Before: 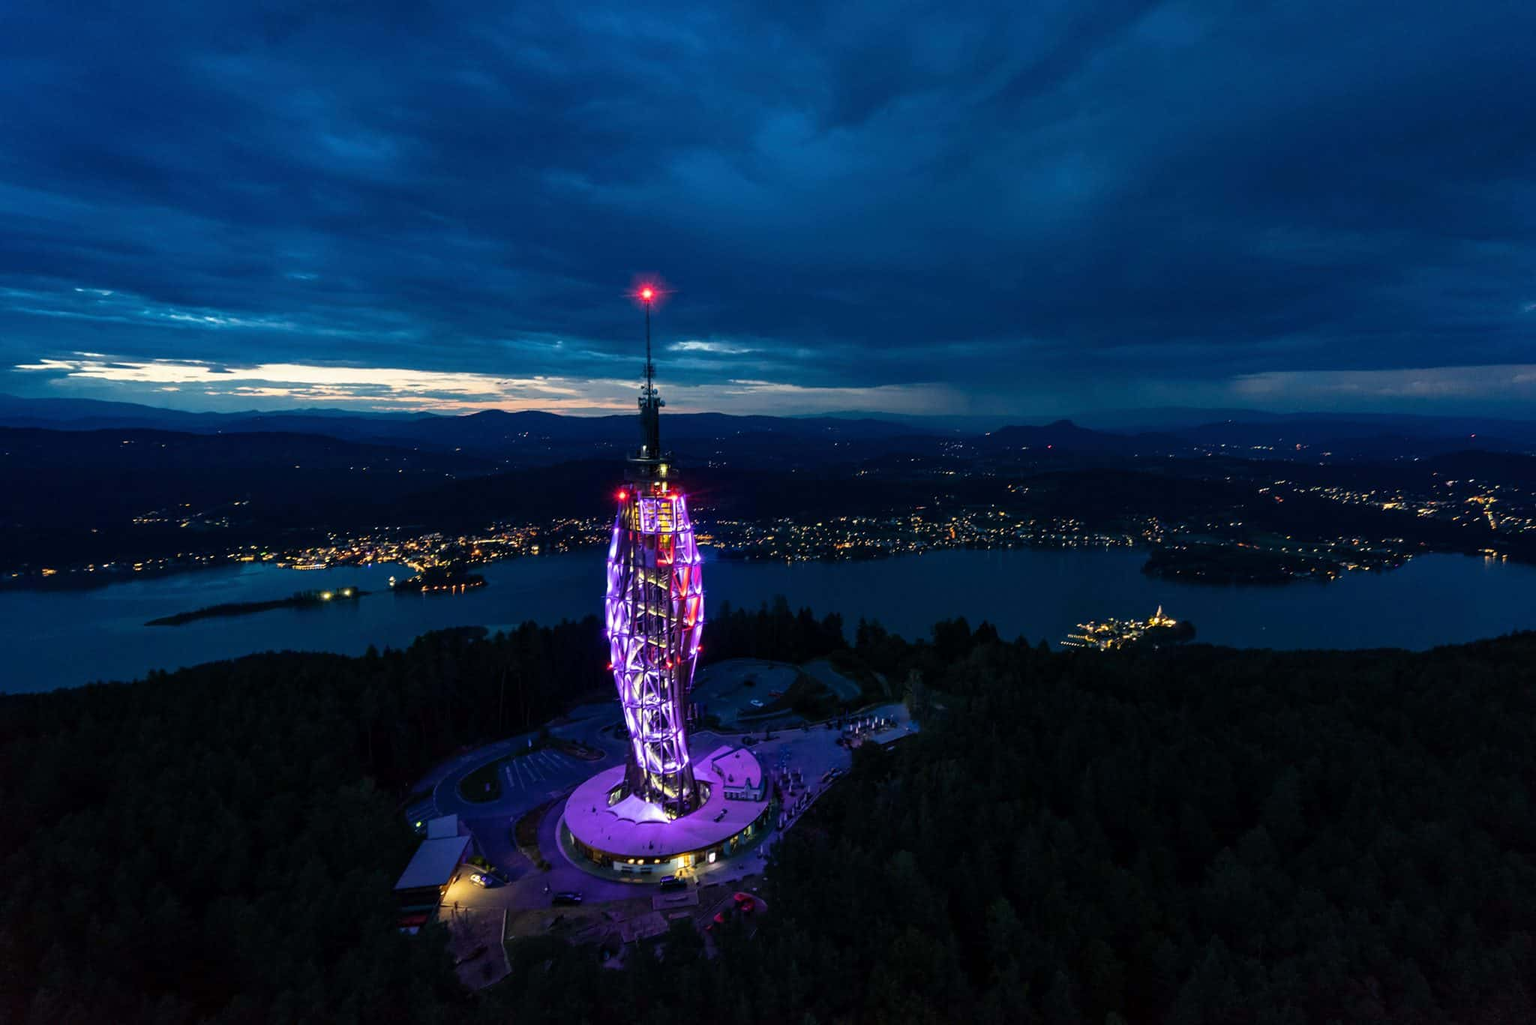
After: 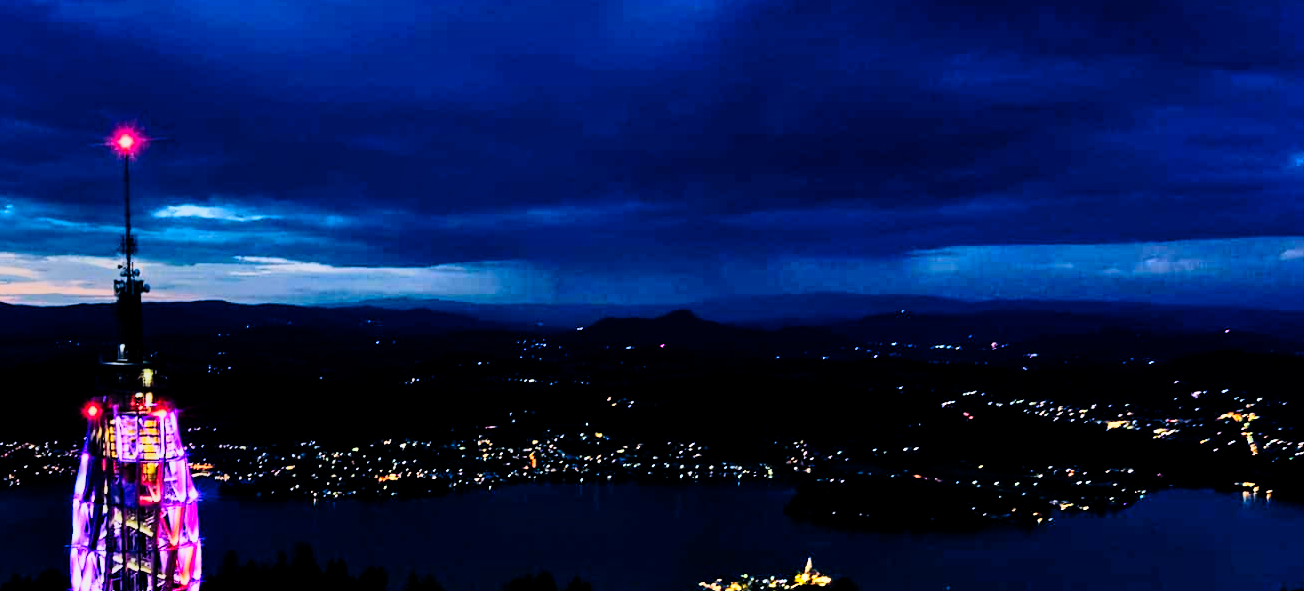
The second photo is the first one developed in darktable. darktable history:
filmic rgb: middle gray luminance 29%, black relative exposure -10.3 EV, white relative exposure 5.5 EV, threshold 6 EV, target black luminance 0%, hardness 3.95, latitude 2.04%, contrast 1.132, highlights saturation mix 5%, shadows ↔ highlights balance 15.11%, add noise in highlights 0, preserve chrominance no, color science v3 (2019), use custom middle-gray values true, iterations of high-quality reconstruction 0, contrast in highlights soft, enable highlight reconstruction true
graduated density: hue 238.83°, saturation 50%
shadows and highlights: shadows 60, soften with gaussian
crop: left 36.005%, top 18.293%, right 0.31%, bottom 38.444%
